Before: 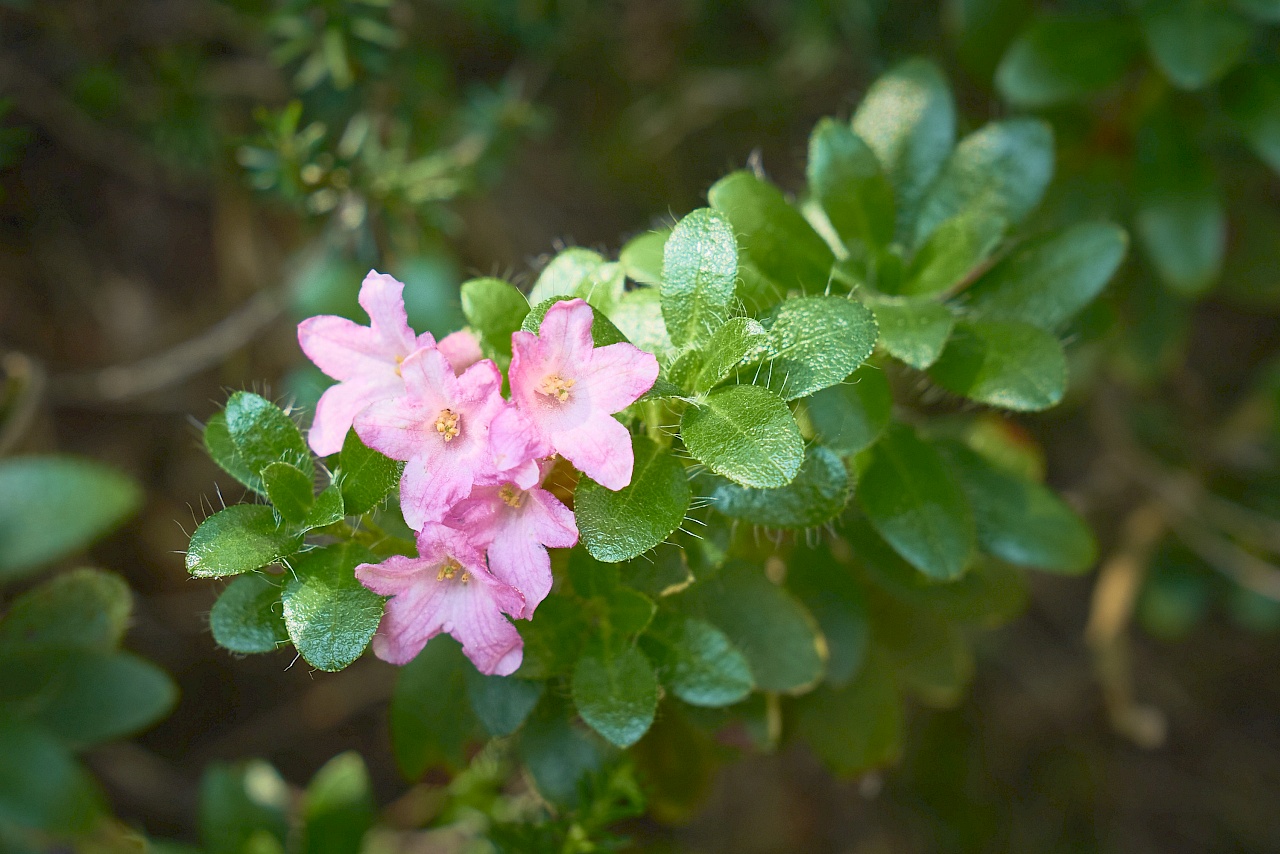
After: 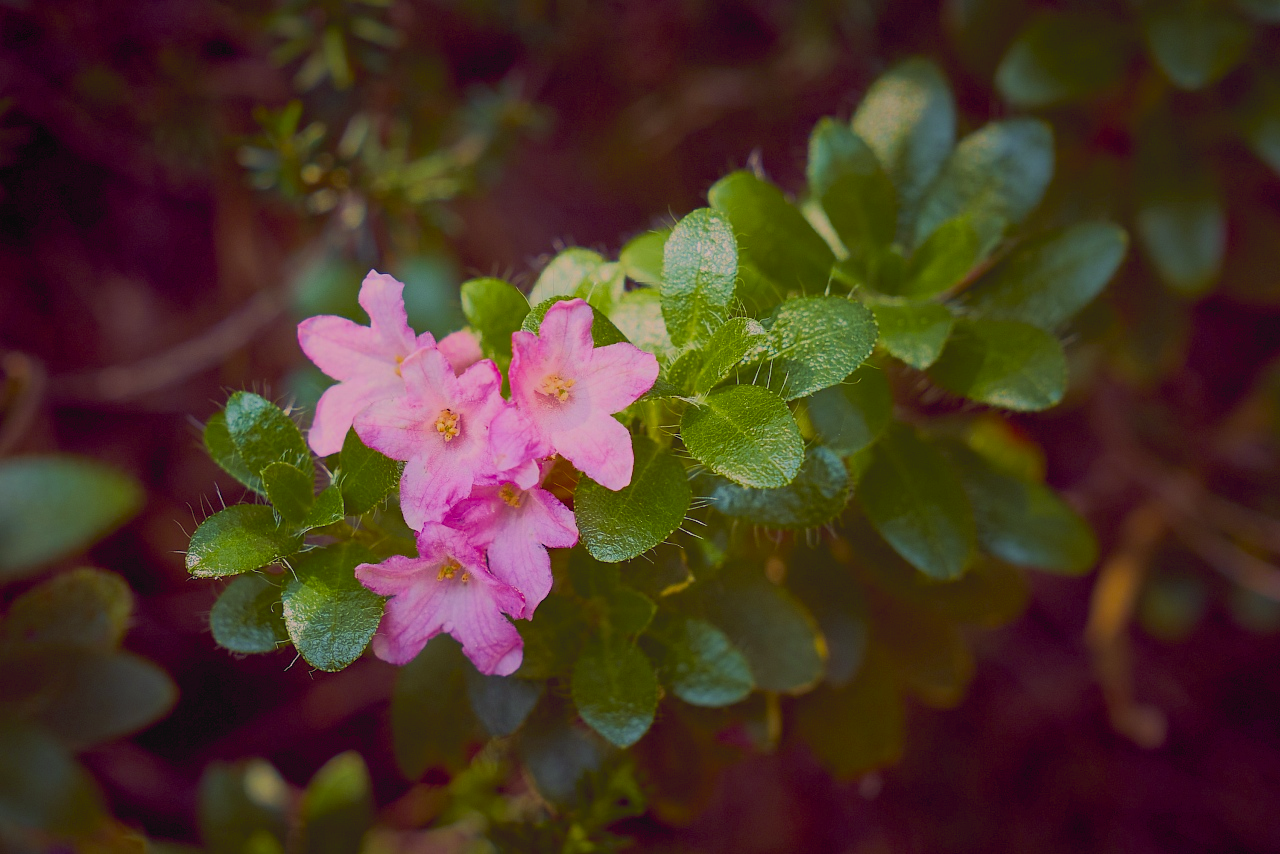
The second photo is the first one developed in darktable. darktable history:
local contrast: highlights 68%, shadows 68%, detail 82%, midtone range 0.325
color balance rgb: shadows lift › chroma 6.43%, shadows lift › hue 305.74°, highlights gain › chroma 2.43%, highlights gain › hue 35.74°, global offset › chroma 0.28%, global offset › hue 320.29°, linear chroma grading › global chroma 5.5%, perceptual saturation grading › global saturation 30%, contrast 5.15%
exposure: black level correction 0.009, exposure -0.637 EV, compensate highlight preservation false
